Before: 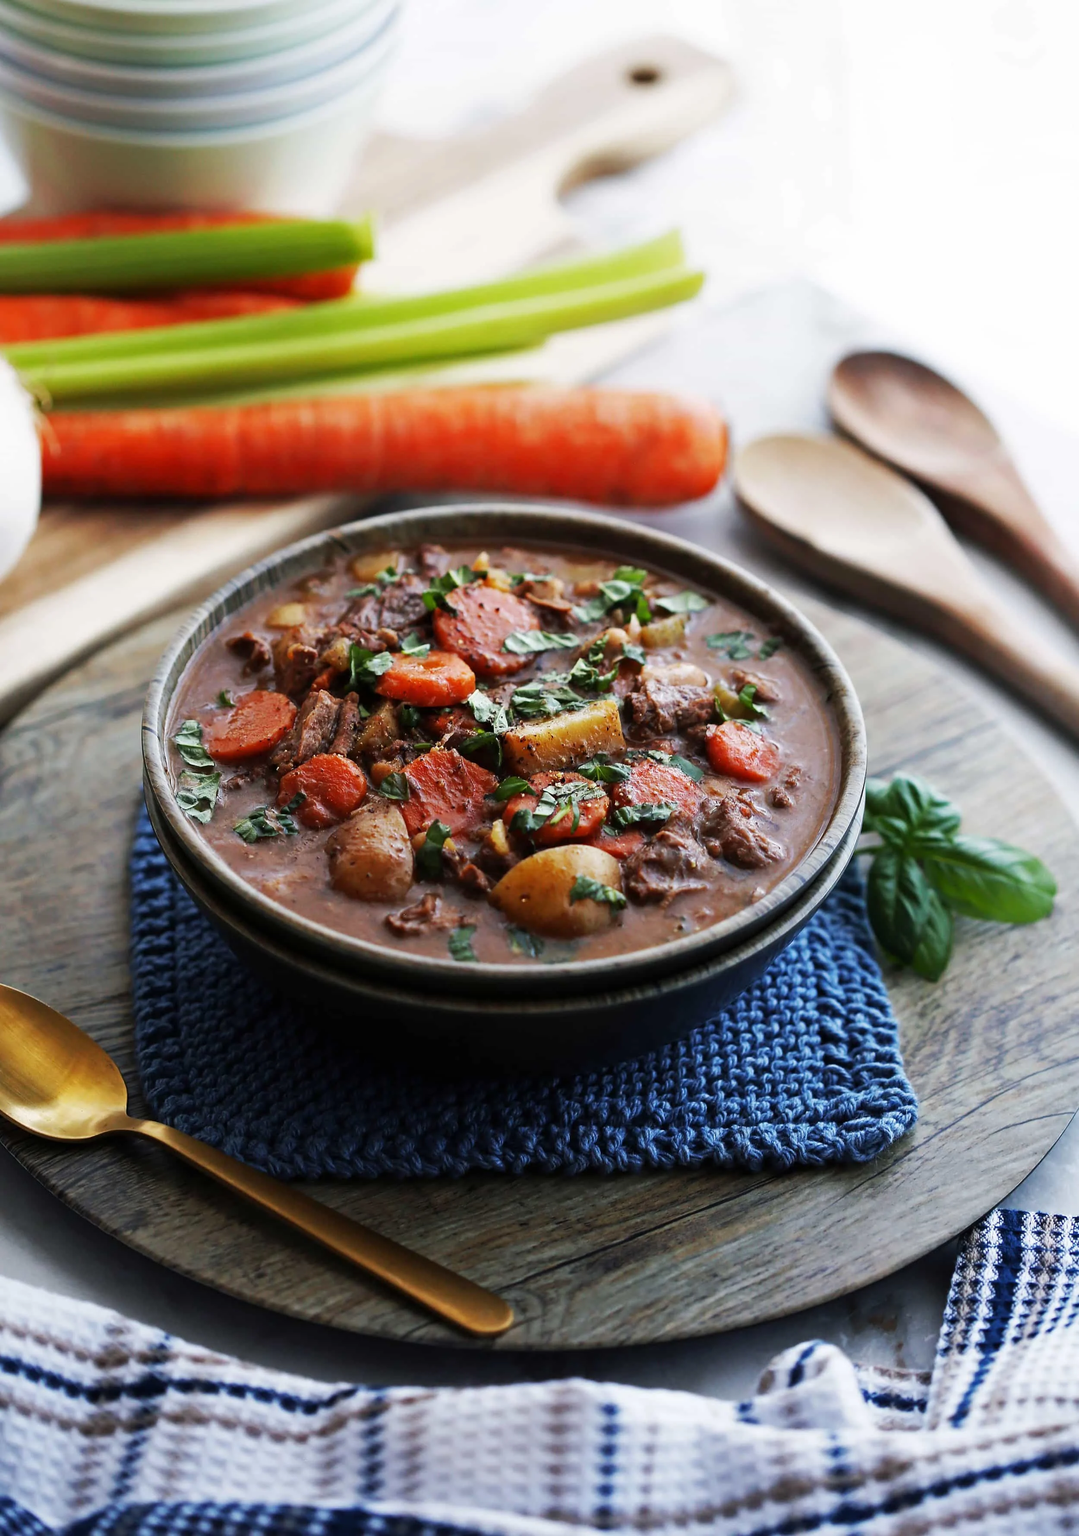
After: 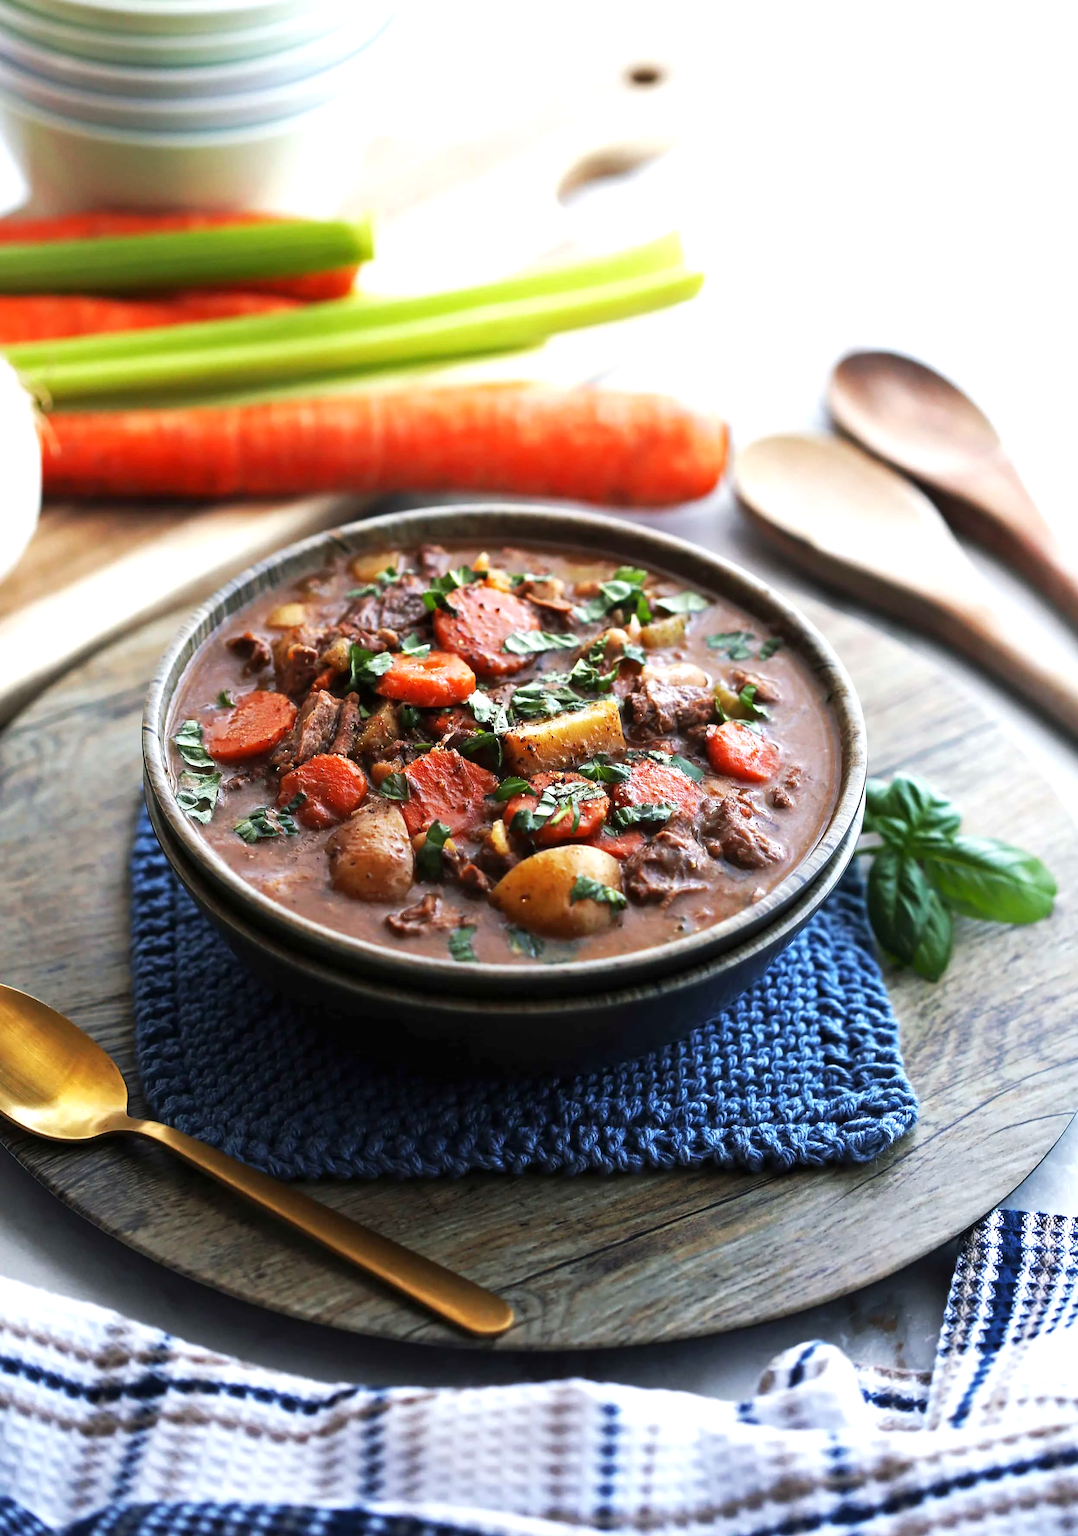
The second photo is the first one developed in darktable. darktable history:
exposure: exposure 0.562 EV, compensate highlight preservation false
